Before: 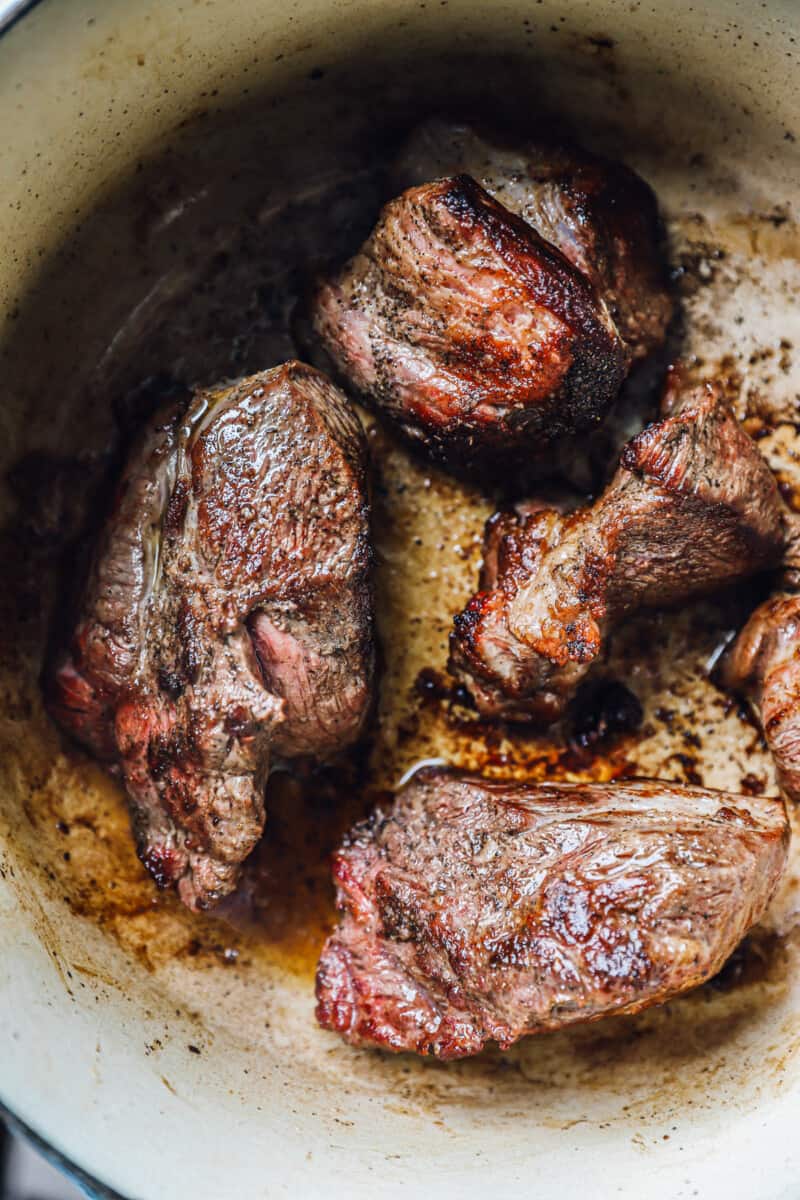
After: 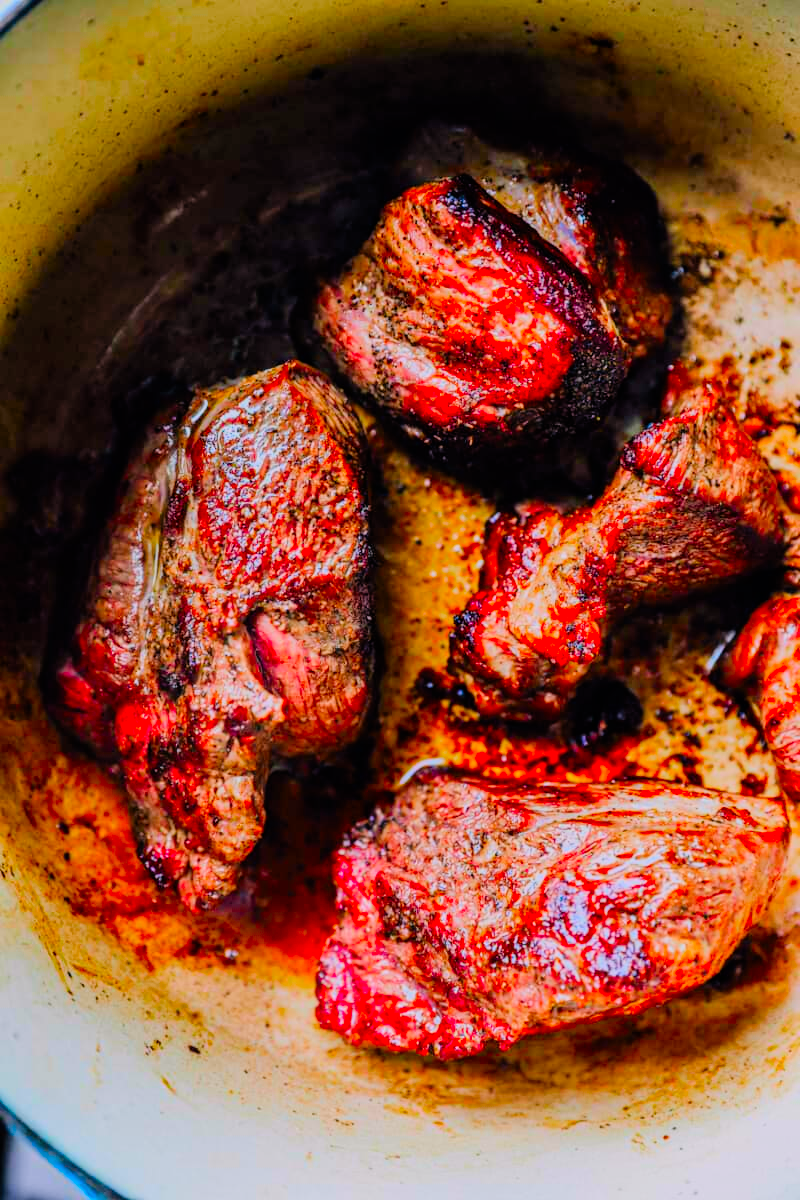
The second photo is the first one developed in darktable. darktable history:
filmic rgb: black relative exposure -6.7 EV, white relative exposure 4.56 EV, hardness 3.25
color correction: highlights a* 1.55, highlights b* -1.8, saturation 2.42
contrast brightness saturation: contrast 0.075, brightness 0.071, saturation 0.176
